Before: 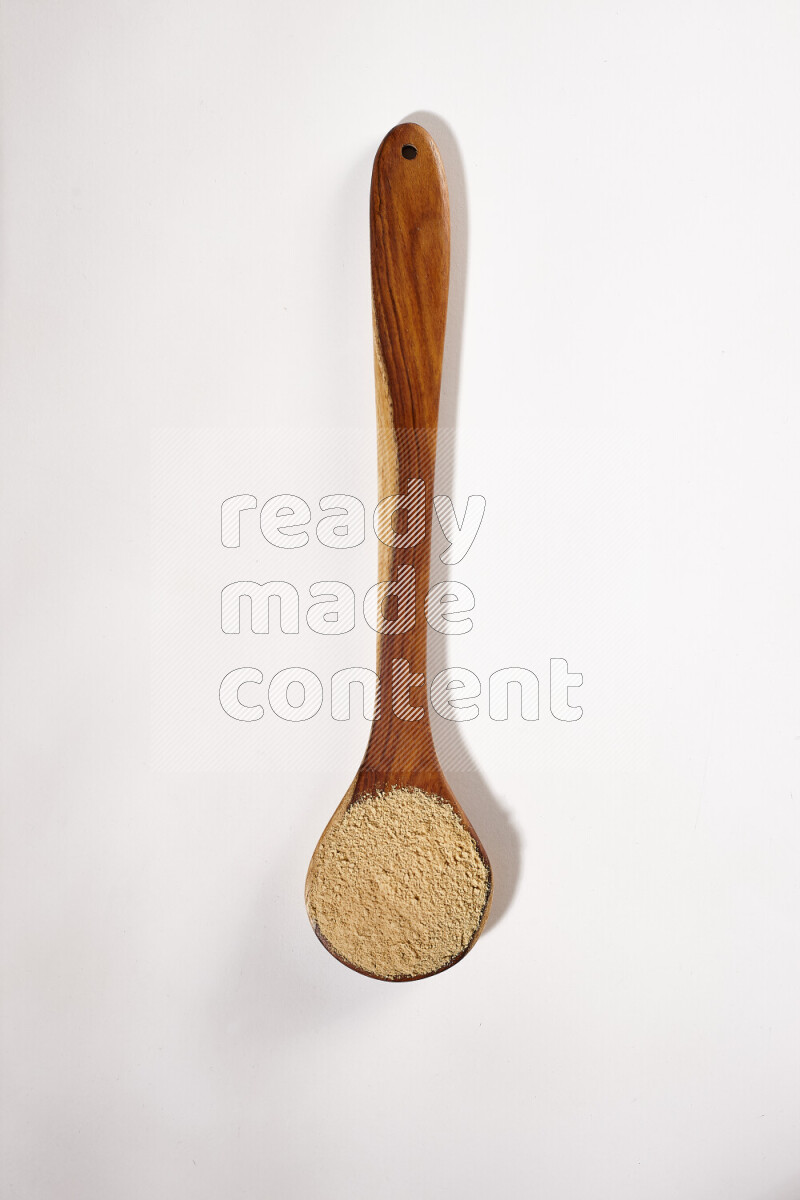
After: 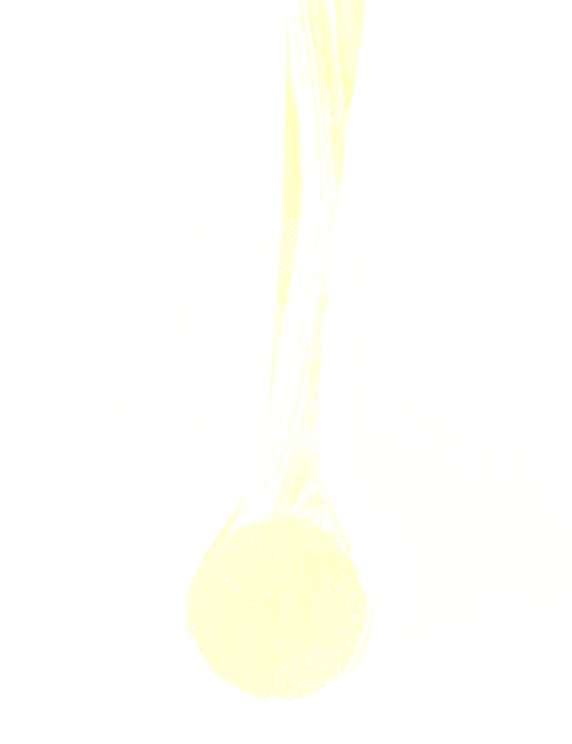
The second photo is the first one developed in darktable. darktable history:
contrast brightness saturation: contrast 0.04, saturation 0.07
bloom: size 70%, threshold 25%, strength 70%
local contrast: on, module defaults
crop and rotate: angle -3.37°, left 9.79%, top 20.73%, right 12.42%, bottom 11.82%
color balance: lift [0.998, 0.998, 1.001, 1.002], gamma [0.995, 1.025, 0.992, 0.975], gain [0.995, 1.02, 0.997, 0.98]
